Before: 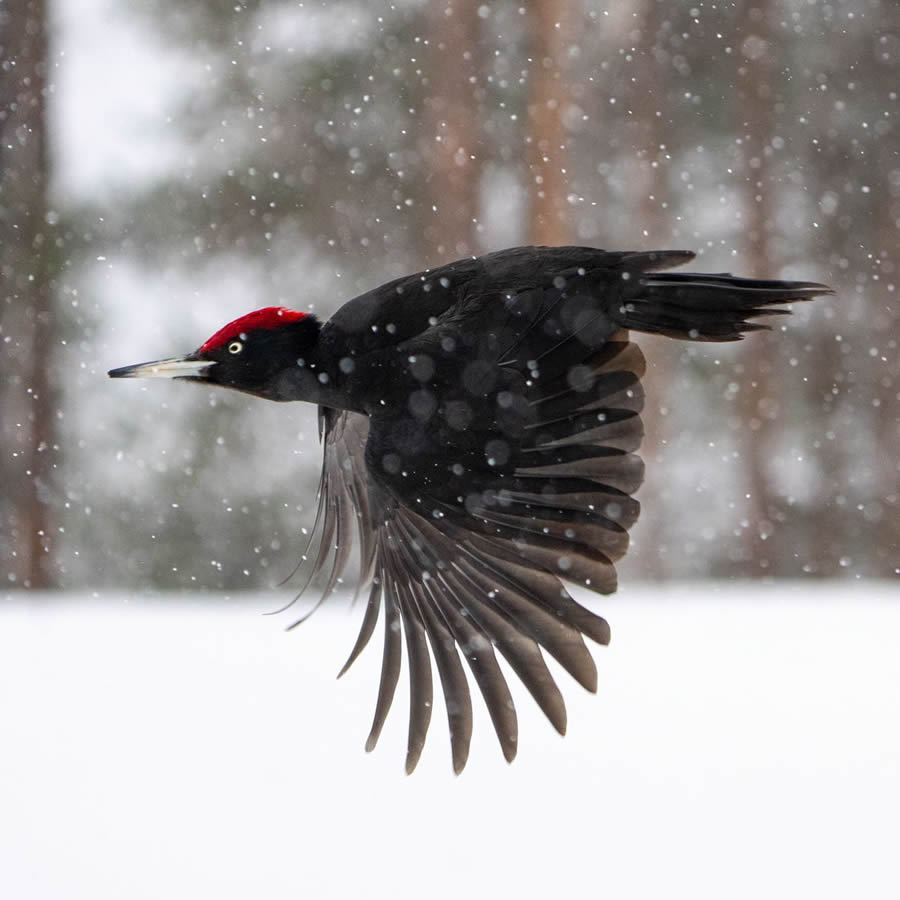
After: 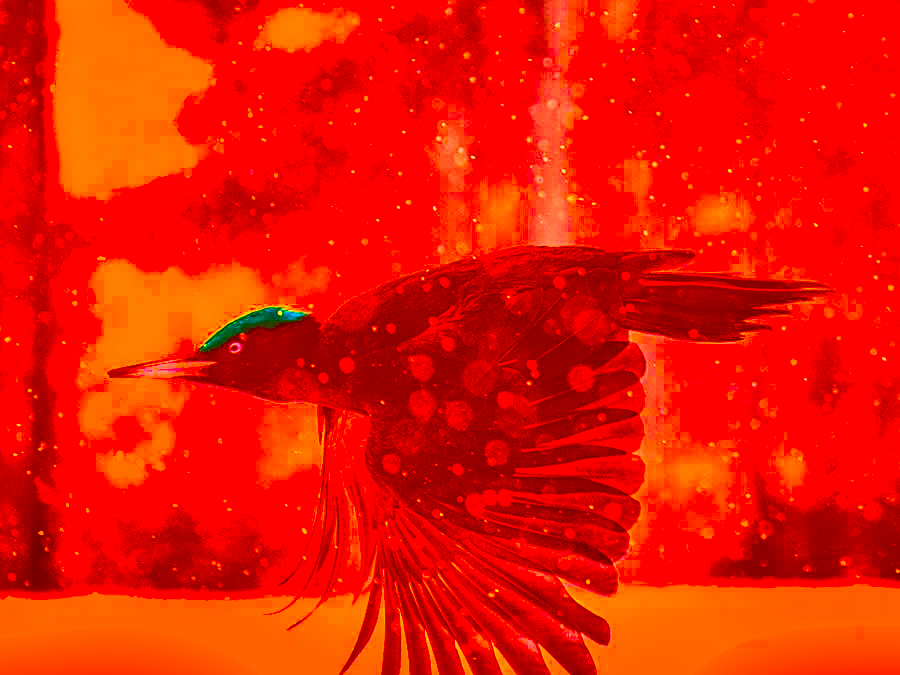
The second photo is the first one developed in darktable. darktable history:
exposure: black level correction 0, exposure 1.095 EV, compensate exposure bias true, compensate highlight preservation false
crop: bottom 24.983%
shadows and highlights: shadows 20.92, highlights -81.05, soften with gaussian
tone curve: curves: ch0 [(0, 0.047) (0.15, 0.127) (0.46, 0.466) (0.751, 0.788) (1, 0.961)]; ch1 [(0, 0) (0.43, 0.408) (0.476, 0.469) (0.505, 0.501) (0.553, 0.557) (0.592, 0.58) (0.631, 0.625) (1, 1)]; ch2 [(0, 0) (0.505, 0.495) (0.55, 0.557) (0.583, 0.573) (1, 1)], color space Lab, independent channels, preserve colors none
sharpen: on, module defaults
local contrast: detail 130%
color correction: highlights a* -39.64, highlights b* -39.8, shadows a* -39.39, shadows b* -39.93, saturation -2.97
